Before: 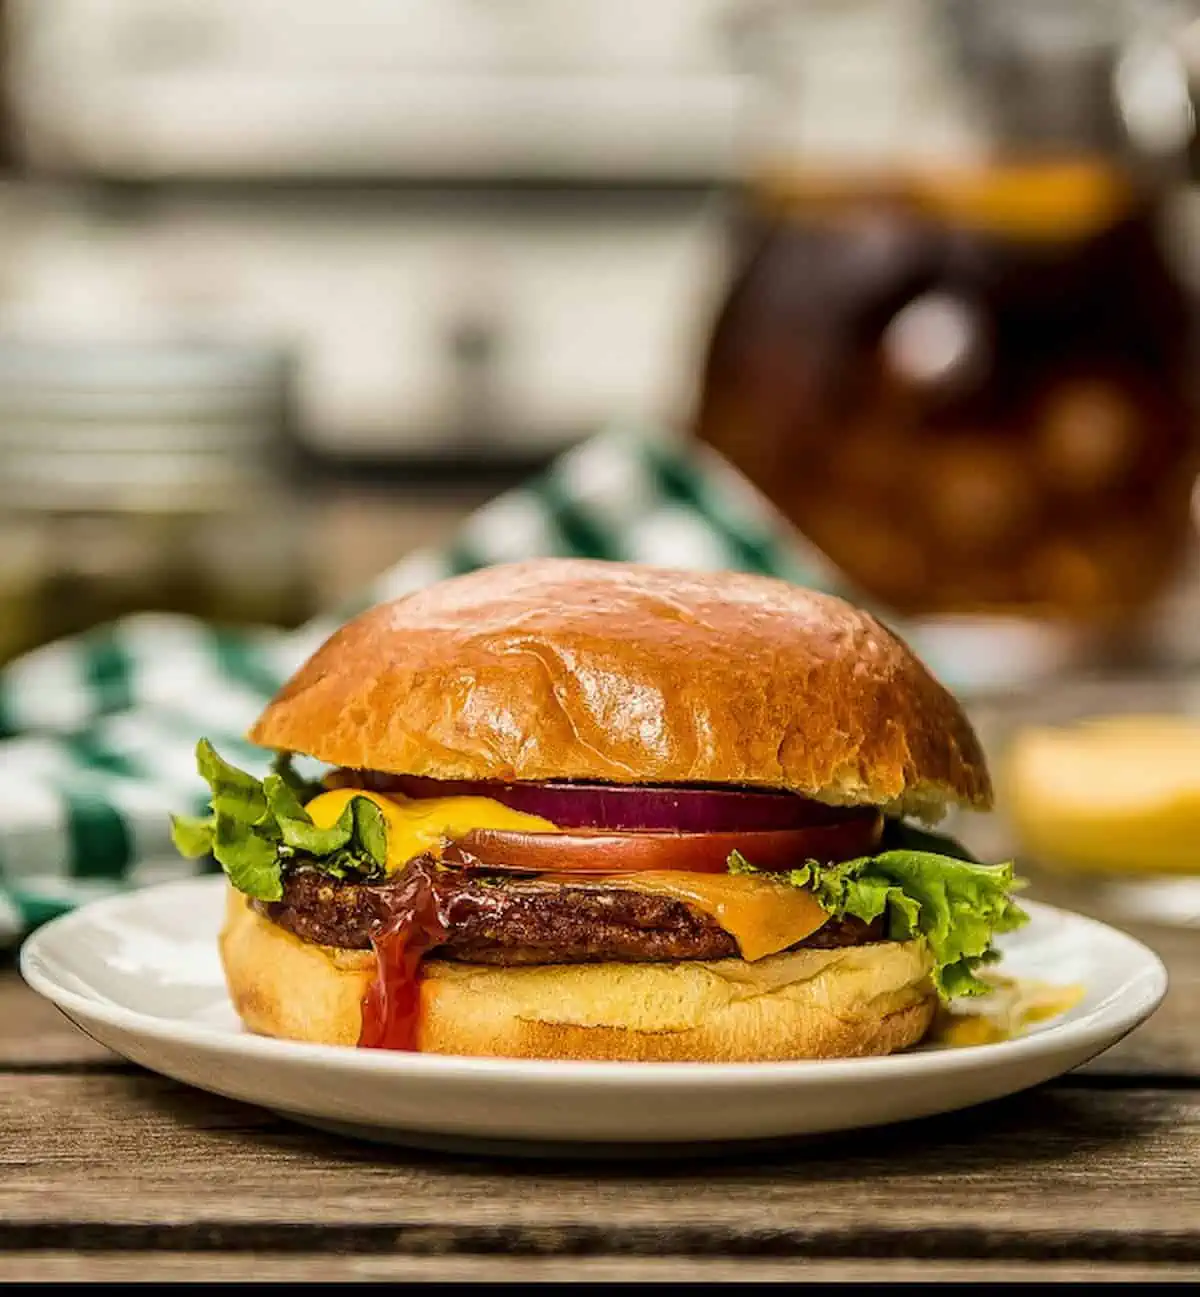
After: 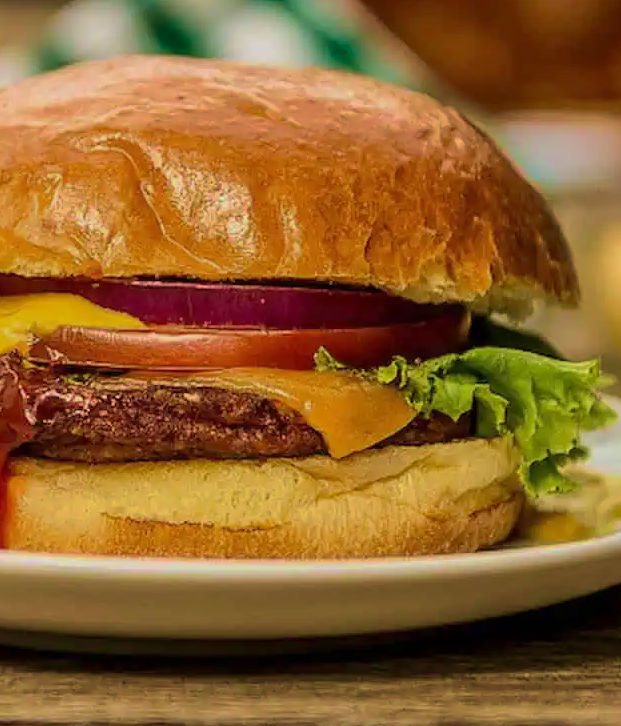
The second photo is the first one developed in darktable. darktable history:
tone equalizer: -8 EV 0.25 EV, -7 EV 0.417 EV, -6 EV 0.417 EV, -5 EV 0.25 EV, -3 EV -0.25 EV, -2 EV -0.417 EV, -1 EV -0.417 EV, +0 EV -0.25 EV, edges refinement/feathering 500, mask exposure compensation -1.57 EV, preserve details guided filter
crop: left 34.479%, top 38.822%, right 13.718%, bottom 5.172%
velvia: strength 75%
white balance: emerald 1
